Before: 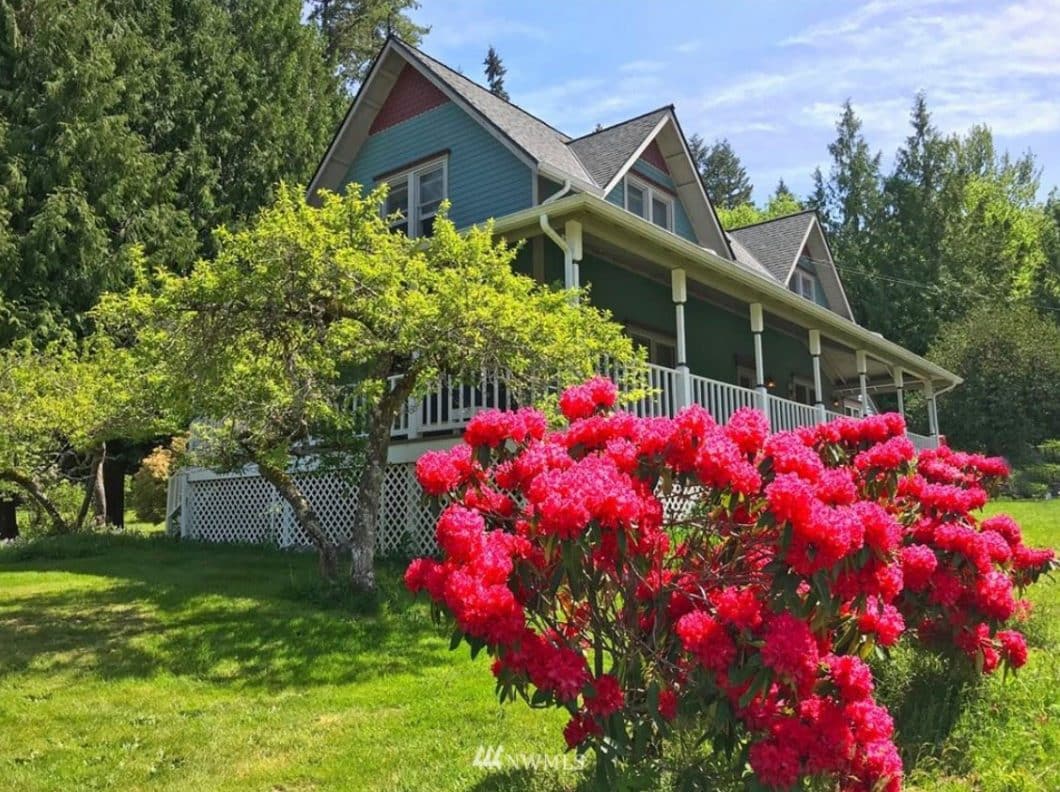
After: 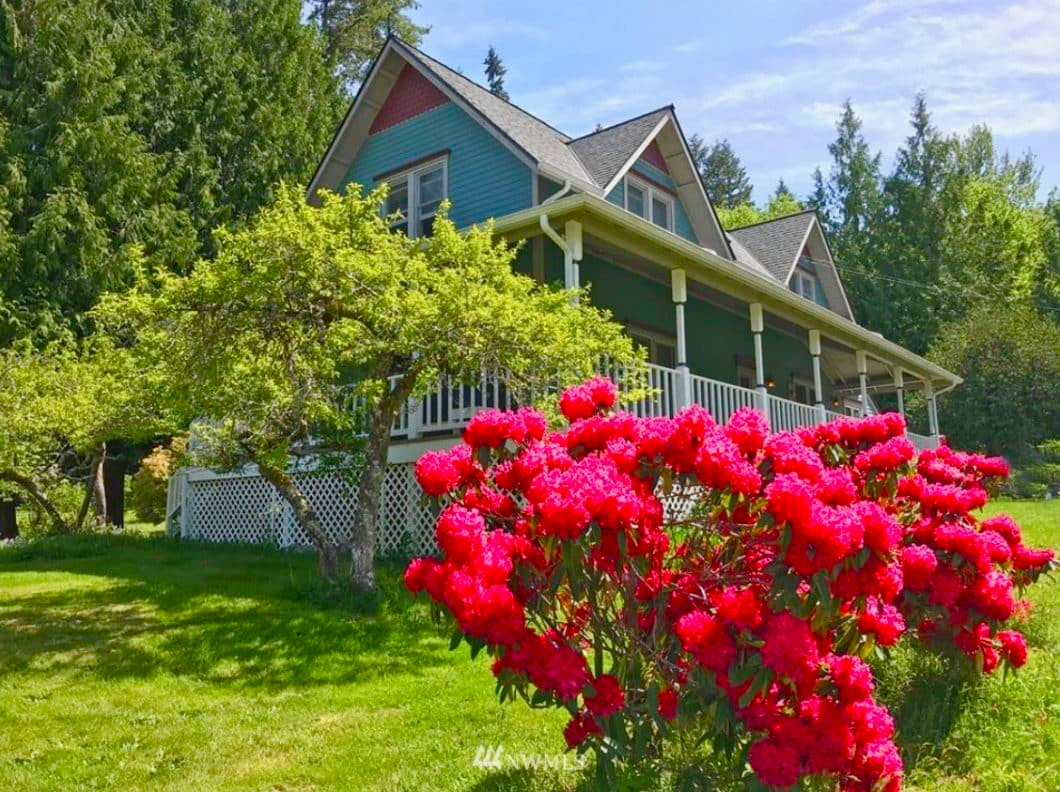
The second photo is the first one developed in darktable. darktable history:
exposure: exposure 0.2 EV, compensate highlight preservation false
color balance rgb: perceptual saturation grading › global saturation 20%, perceptual saturation grading › highlights -24.792%, perceptual saturation grading › shadows 49.666%, contrast -10.063%
